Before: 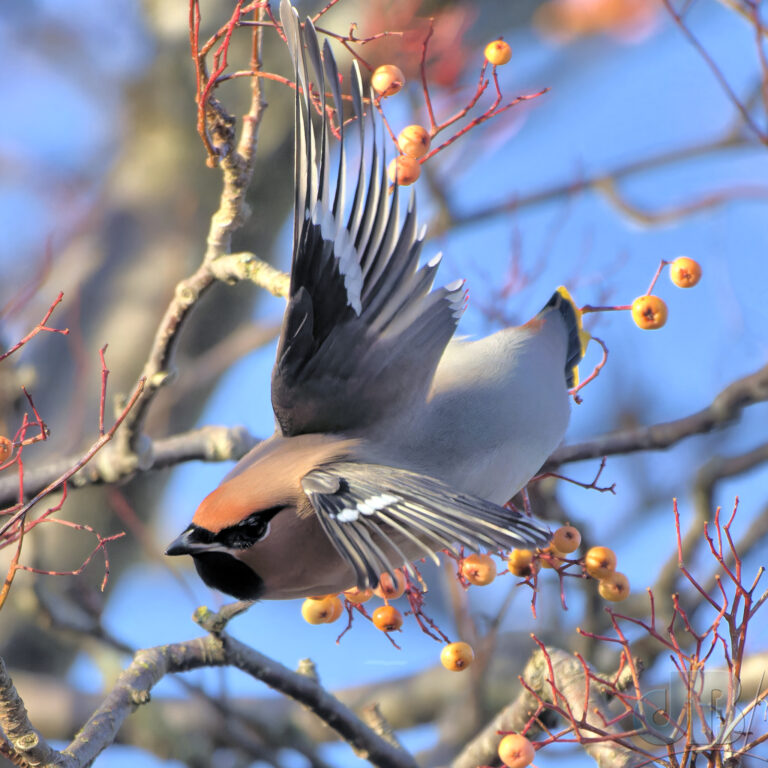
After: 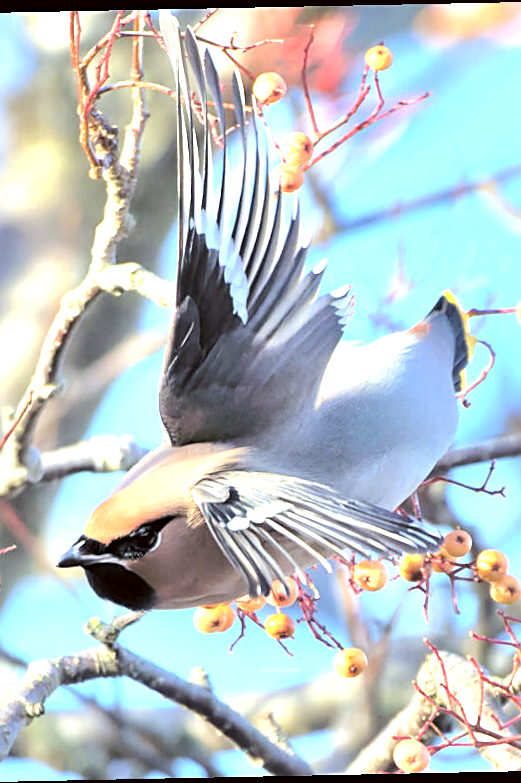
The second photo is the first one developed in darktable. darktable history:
rotate and perspective: rotation -1.17°, automatic cropping off
exposure: black level correction 0, exposure 1.388 EV, compensate exposure bias true, compensate highlight preservation false
color correction: highlights a* -4.98, highlights b* -3.76, shadows a* 3.83, shadows b* 4.08
crop: left 15.419%, right 17.914%
sharpen: on, module defaults
